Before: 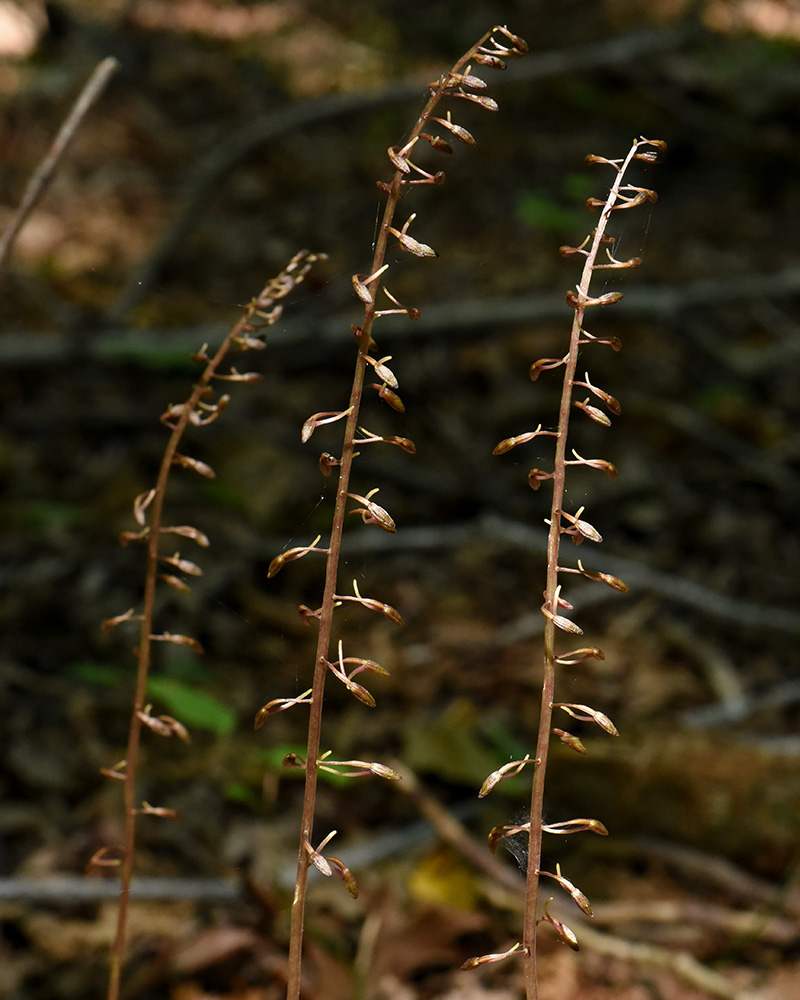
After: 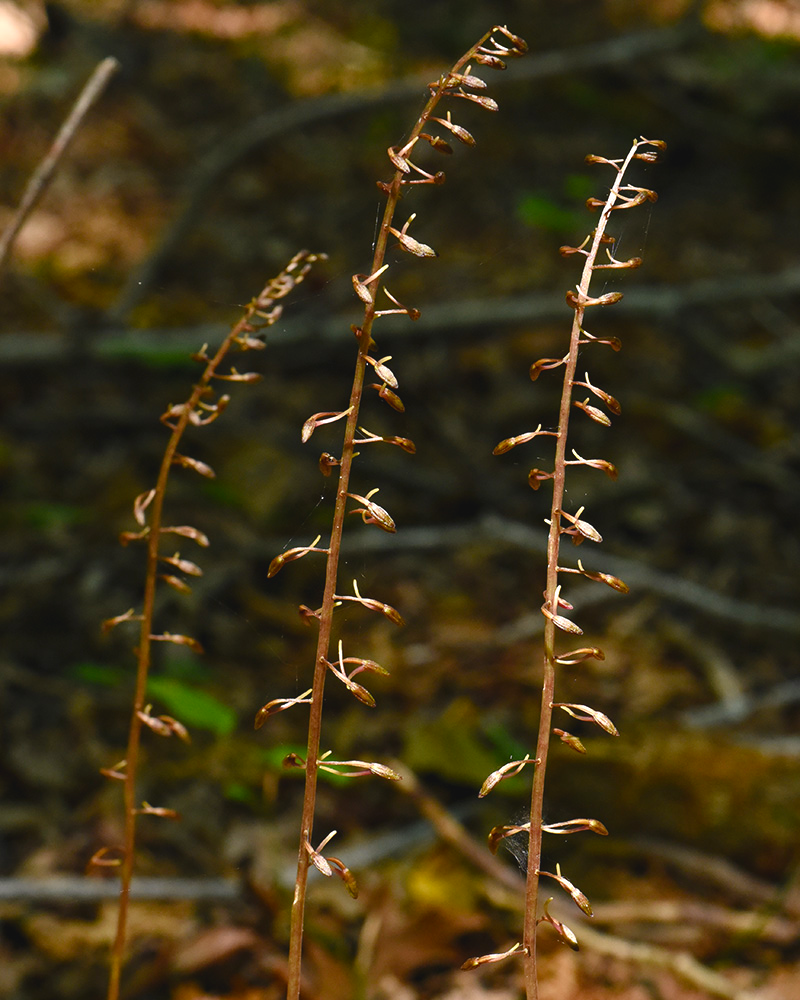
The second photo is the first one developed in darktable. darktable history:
color balance rgb: highlights gain › chroma 1.036%, highlights gain › hue 60.21°, global offset › luminance 0.528%, perceptual saturation grading › global saturation 20%, perceptual saturation grading › highlights -24.897%, perceptual saturation grading › shadows 26.212%, global vibrance 14.959%
exposure: black level correction 0, exposure 0.199 EV, compensate exposure bias true, compensate highlight preservation false
